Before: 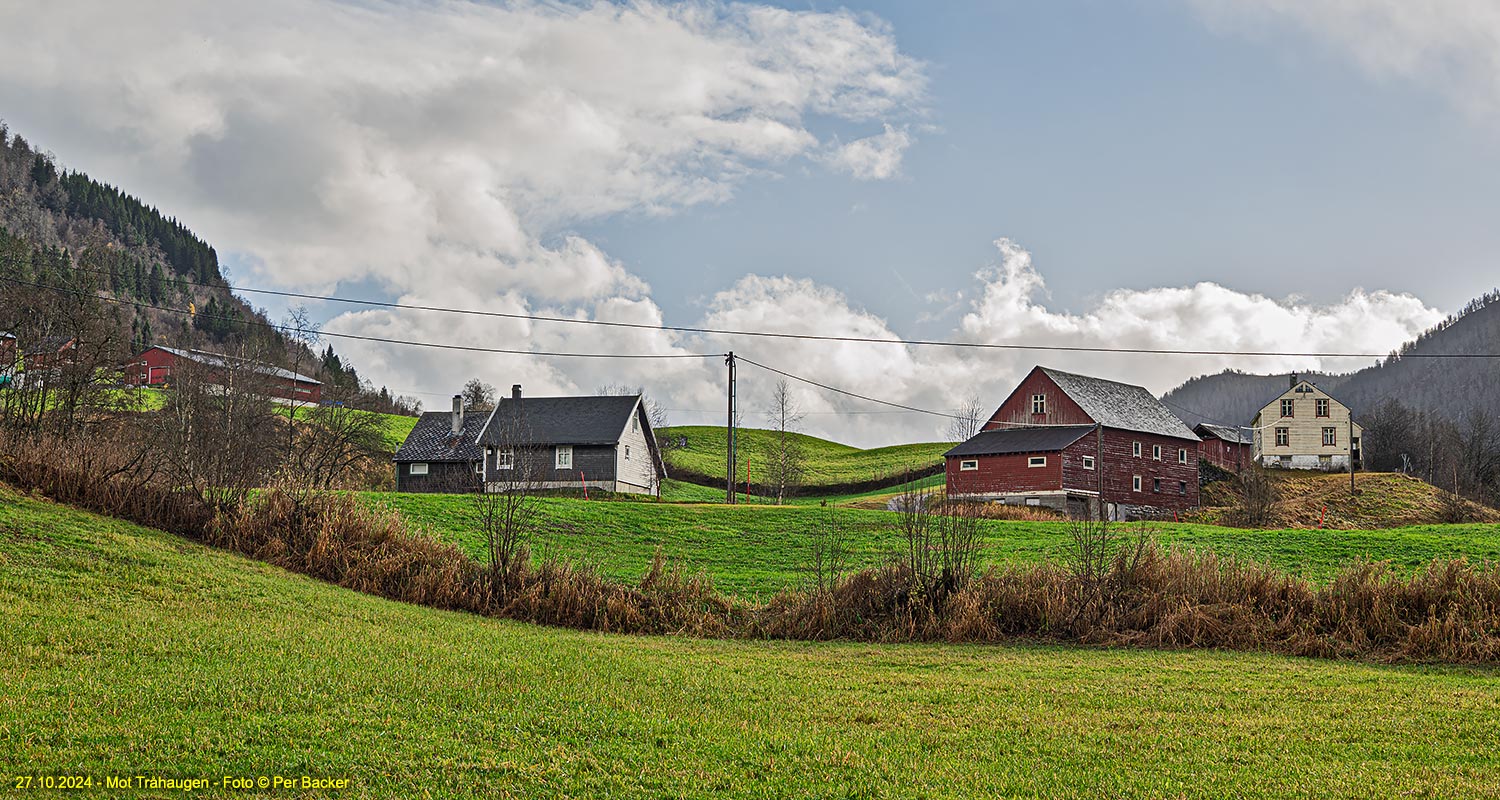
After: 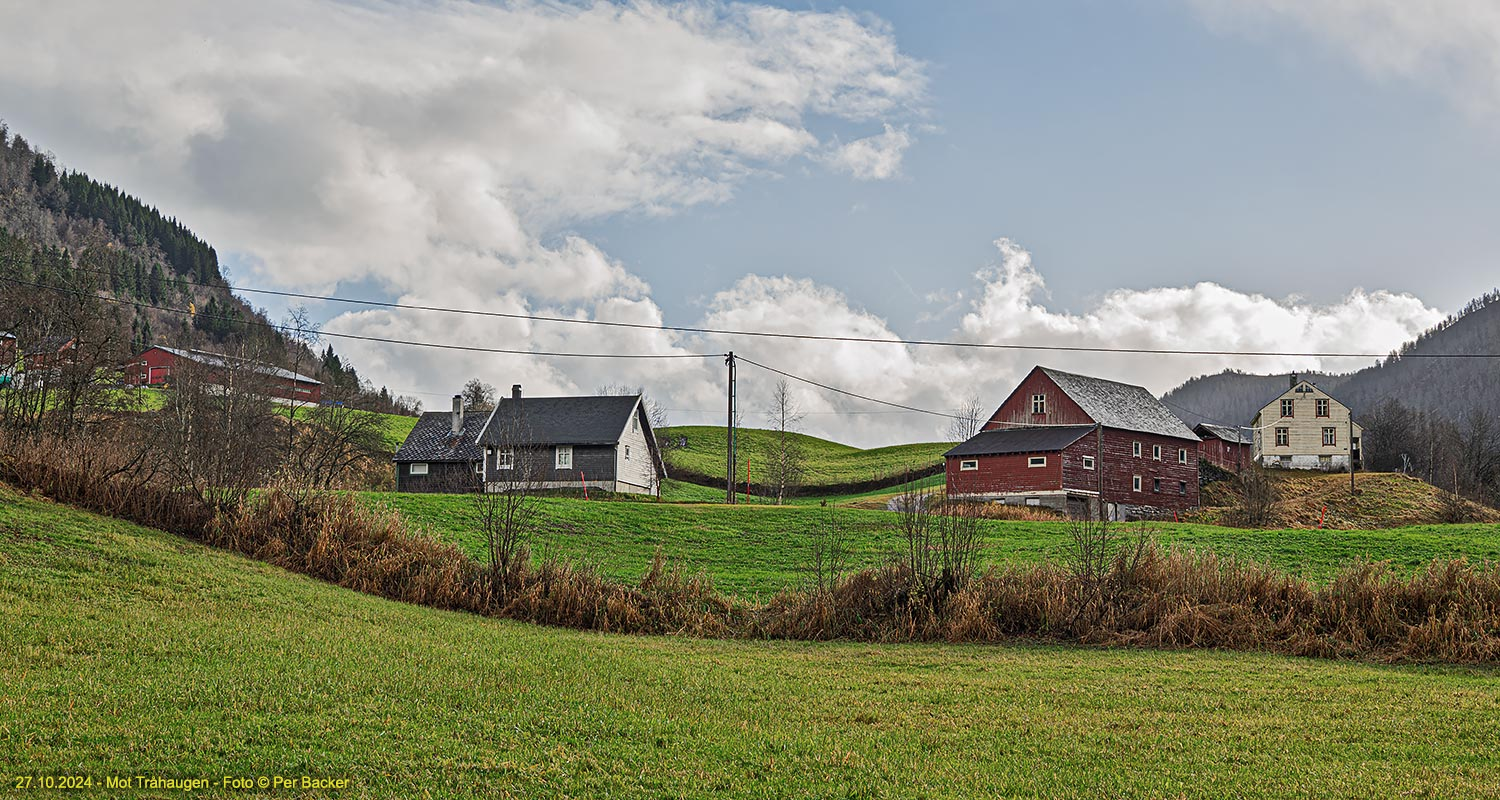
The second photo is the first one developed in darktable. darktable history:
color zones: curves: ch0 [(0, 0.5) (0.143, 0.5) (0.286, 0.456) (0.429, 0.5) (0.571, 0.5) (0.714, 0.5) (0.857, 0.5) (1, 0.5)]; ch1 [(0, 0.5) (0.143, 0.5) (0.286, 0.422) (0.429, 0.5) (0.571, 0.5) (0.714, 0.5) (0.857, 0.5) (1, 0.5)]
